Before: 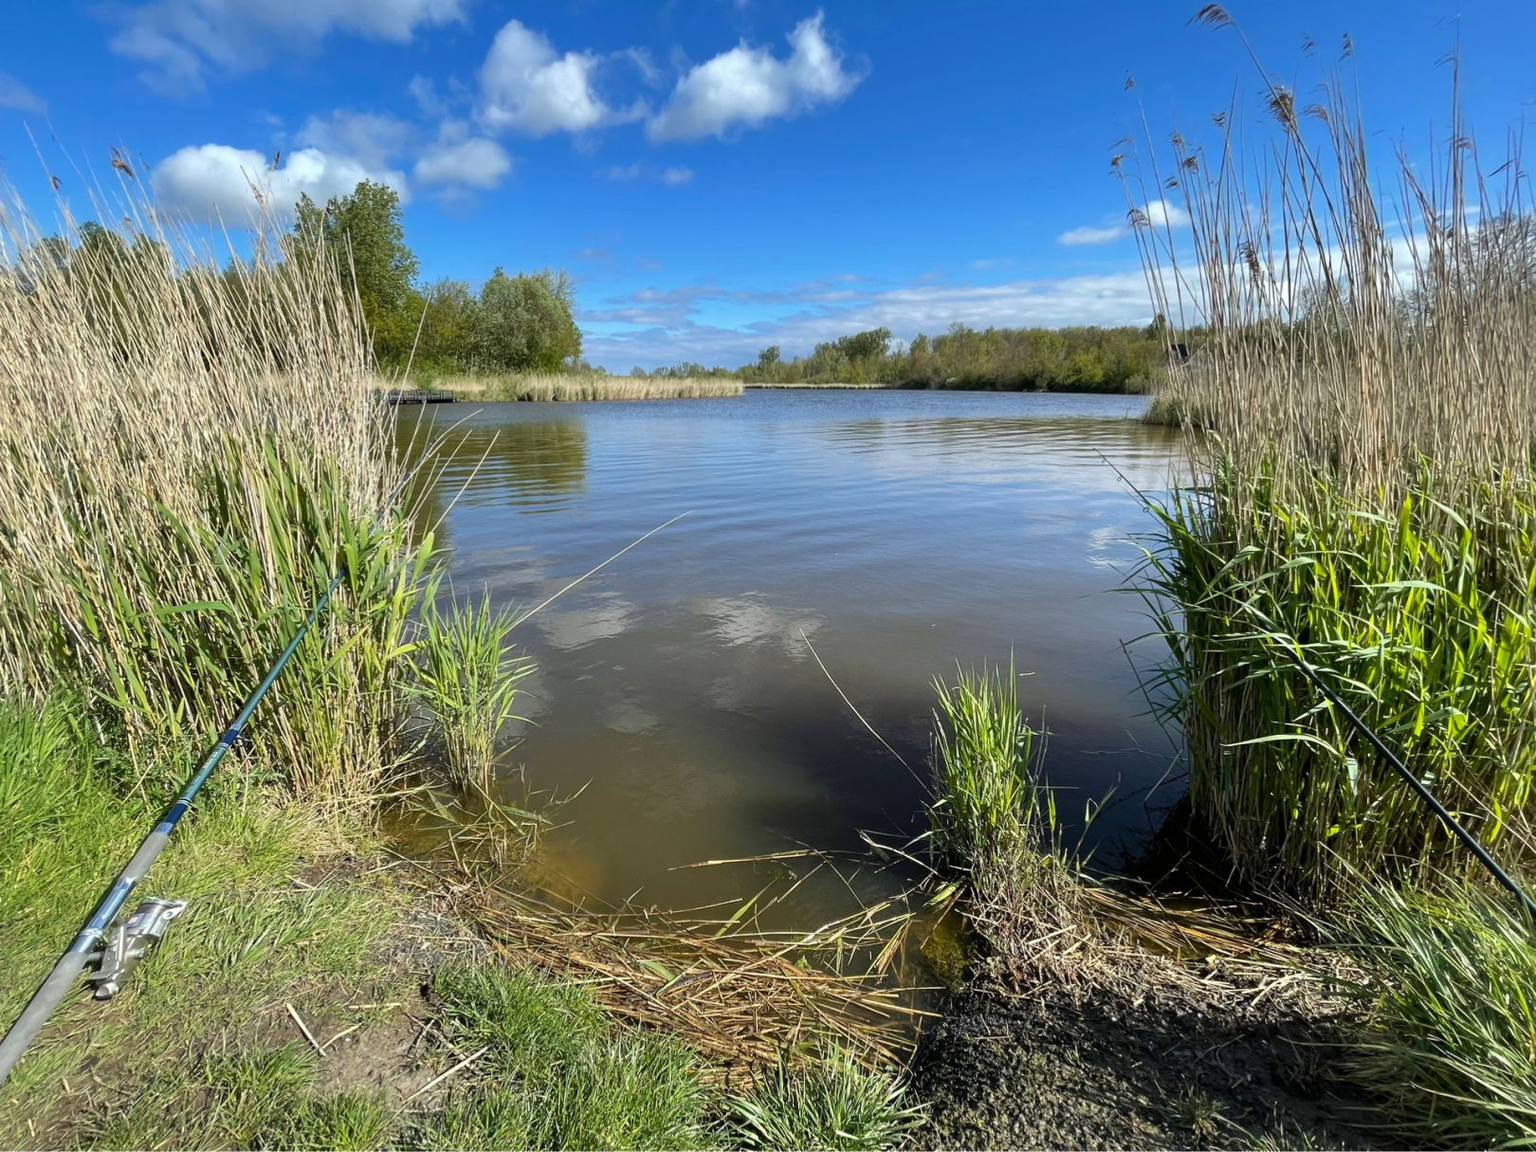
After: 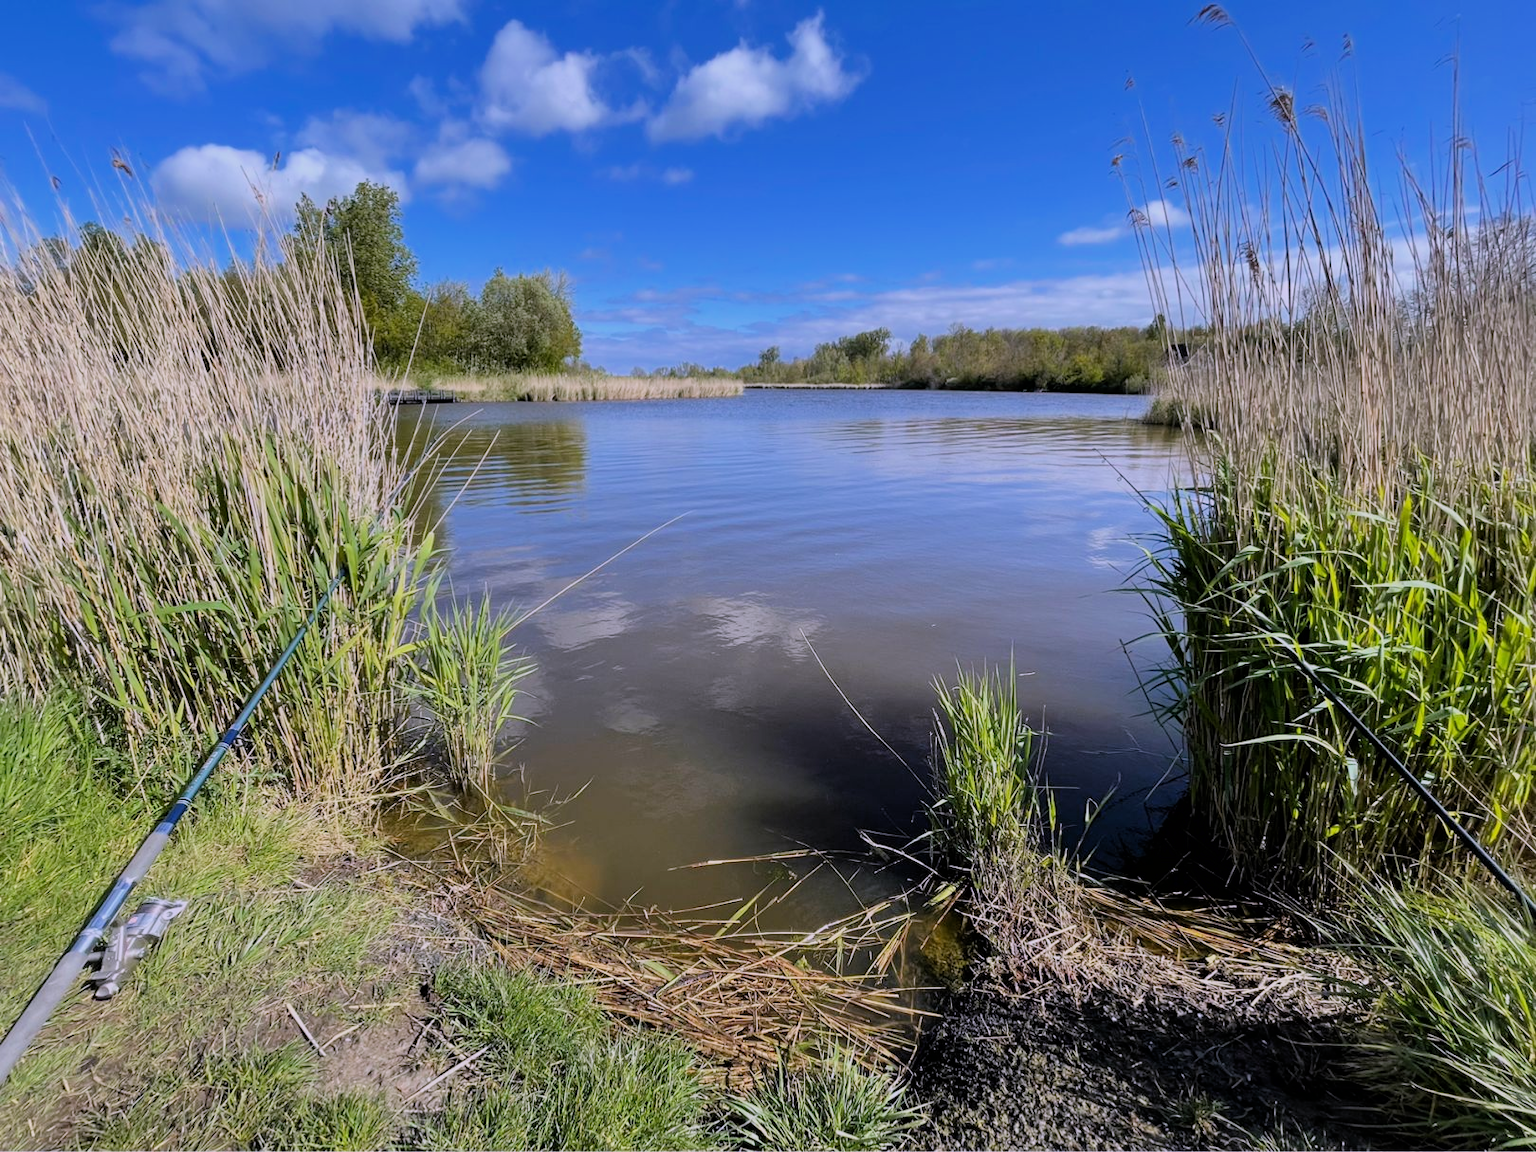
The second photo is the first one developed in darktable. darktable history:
white balance: red 1.042, blue 1.17
filmic rgb: black relative exposure -7.65 EV, white relative exposure 4.56 EV, hardness 3.61, color science v6 (2022)
